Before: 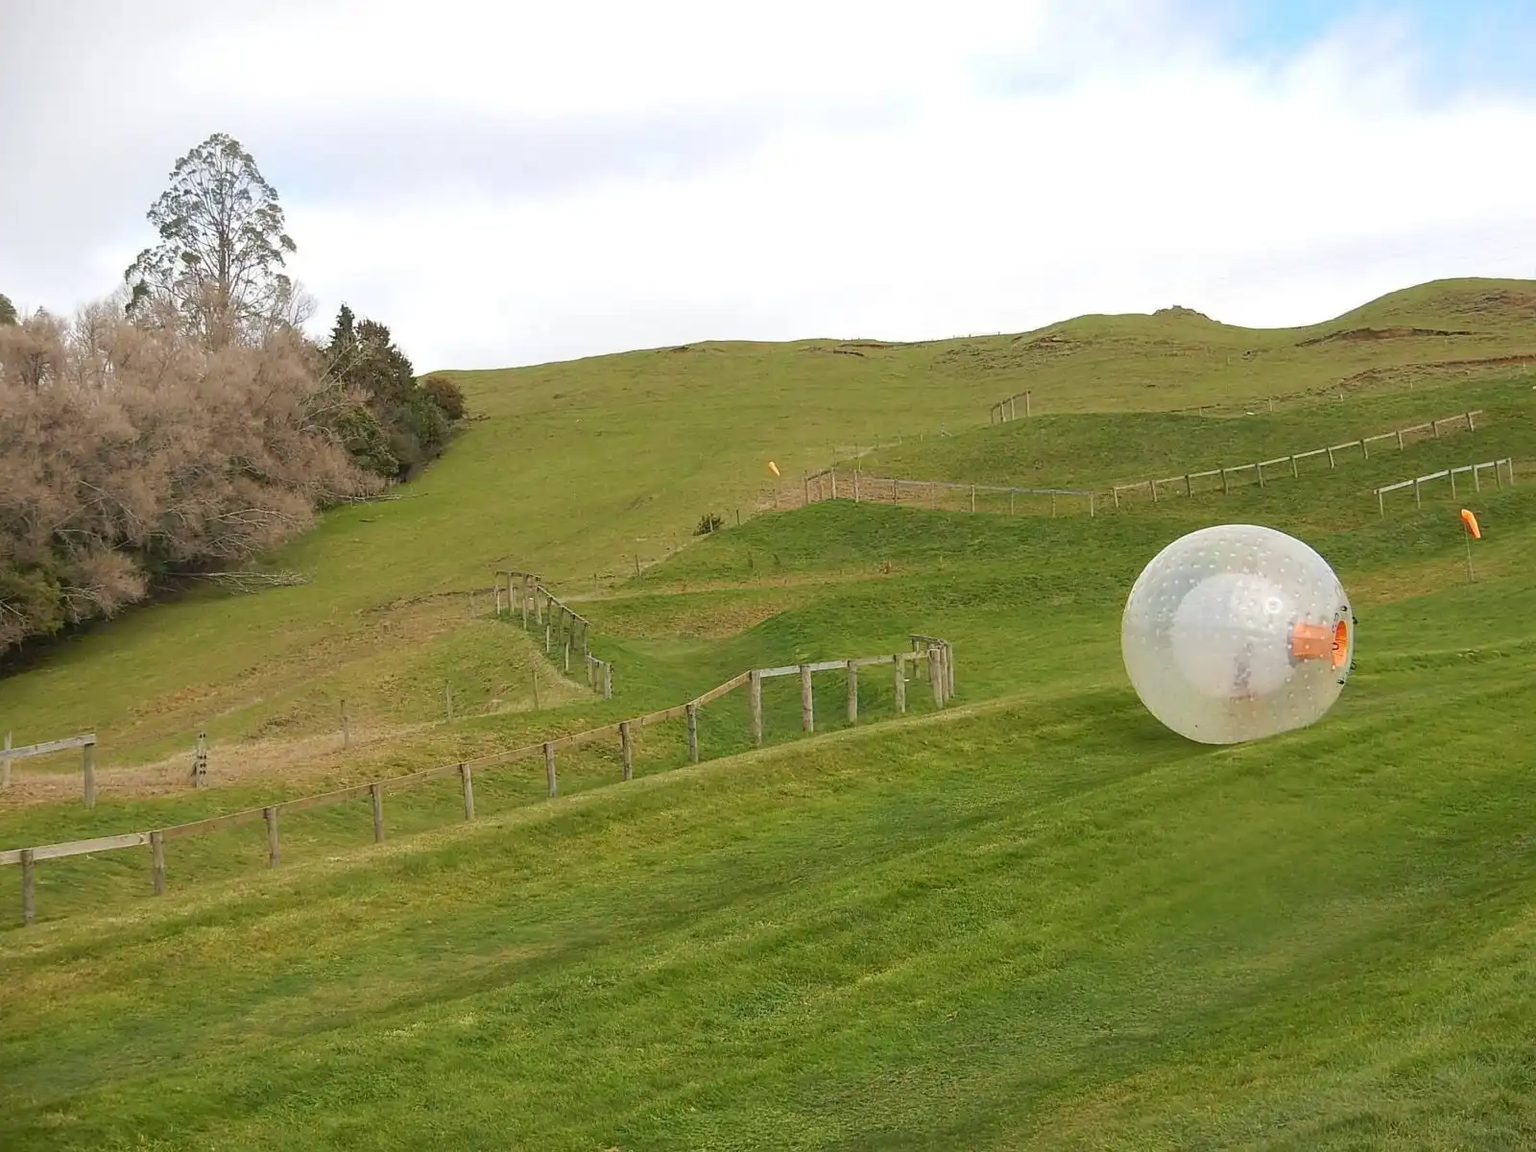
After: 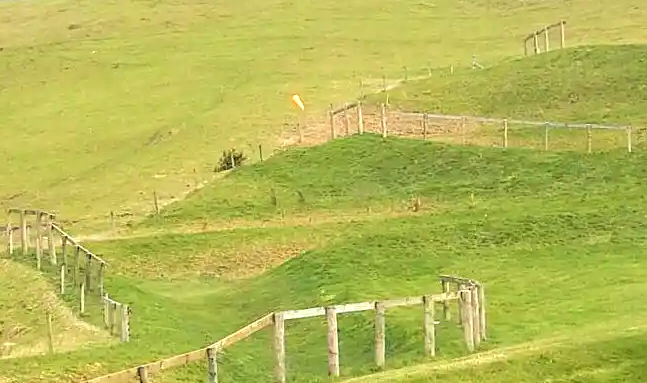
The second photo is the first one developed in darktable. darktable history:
exposure: black level correction 0, exposure 1.1 EV, compensate exposure bias true, compensate highlight preservation false
rgb levels: levels [[0.029, 0.461, 0.922], [0, 0.5, 1], [0, 0.5, 1]]
crop: left 31.751%, top 32.172%, right 27.8%, bottom 35.83%
